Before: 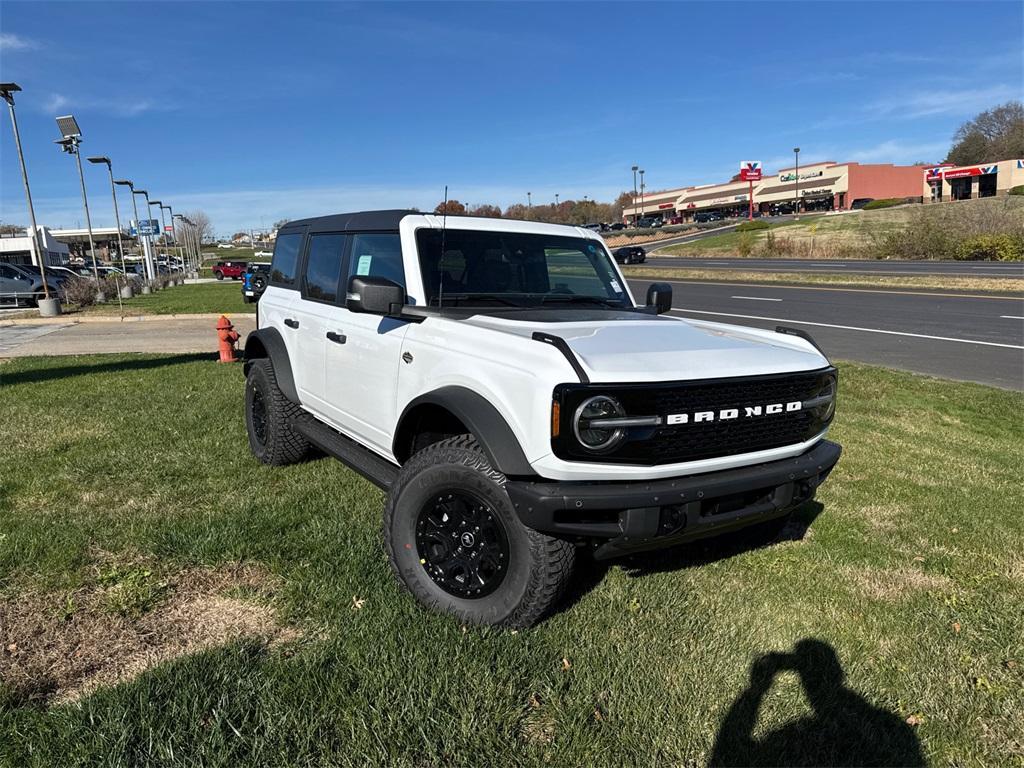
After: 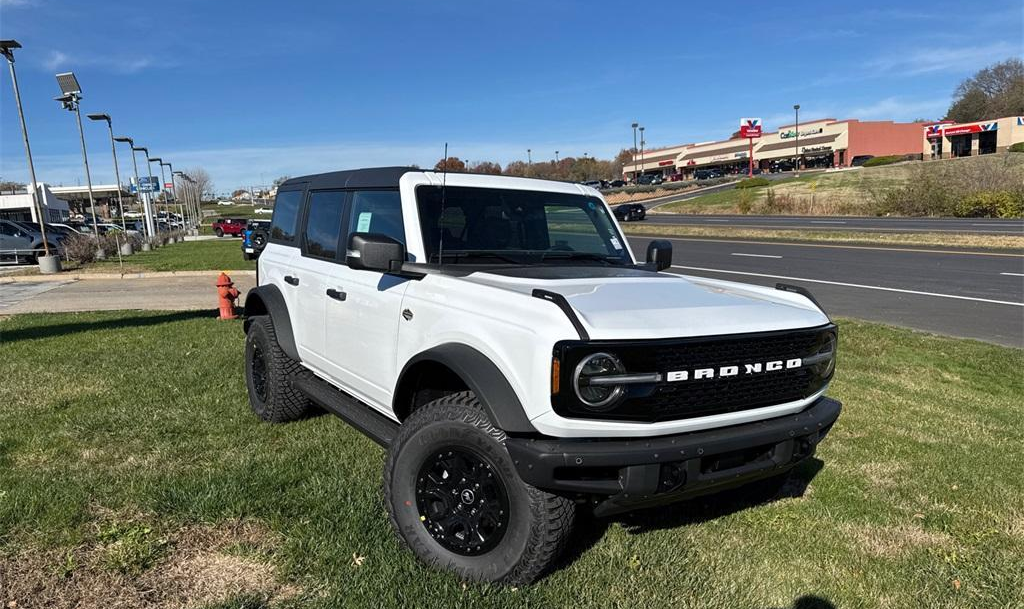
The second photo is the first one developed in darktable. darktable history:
crop and rotate: top 5.667%, bottom 14.917%
